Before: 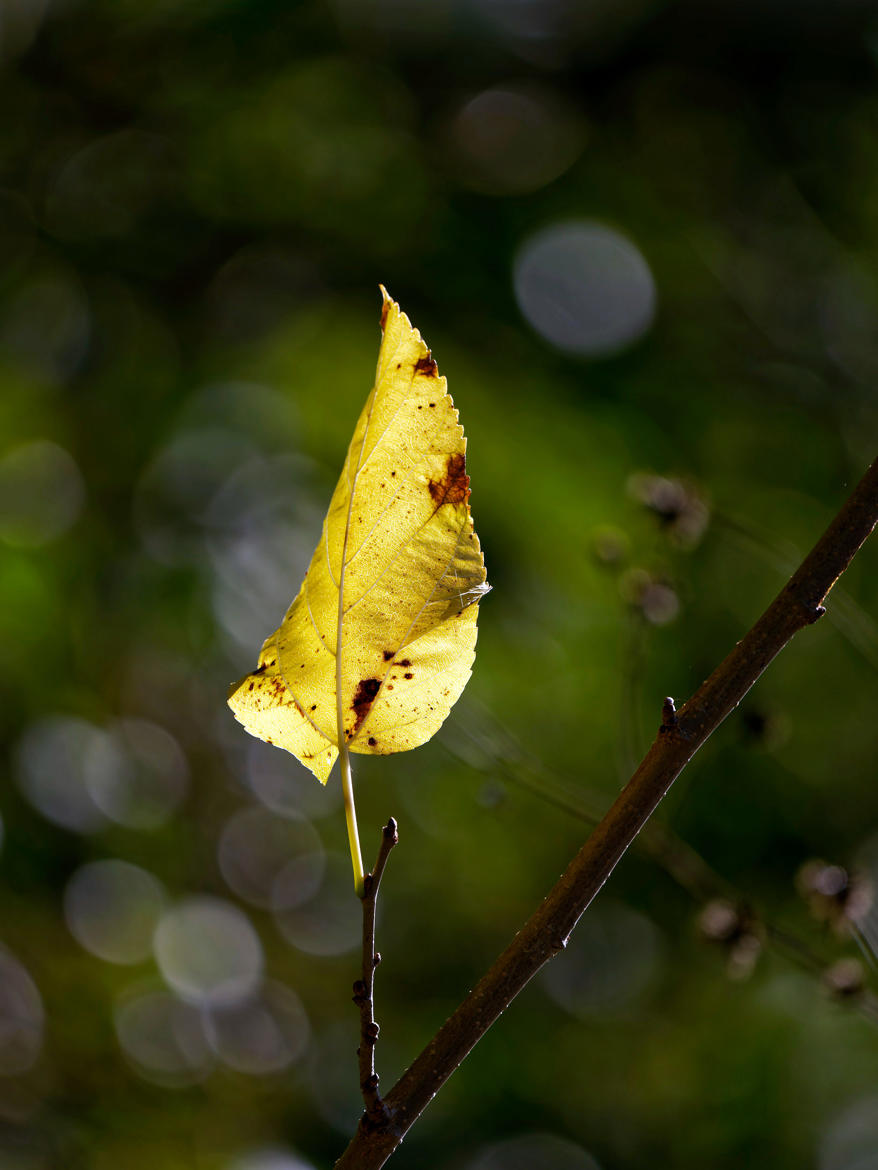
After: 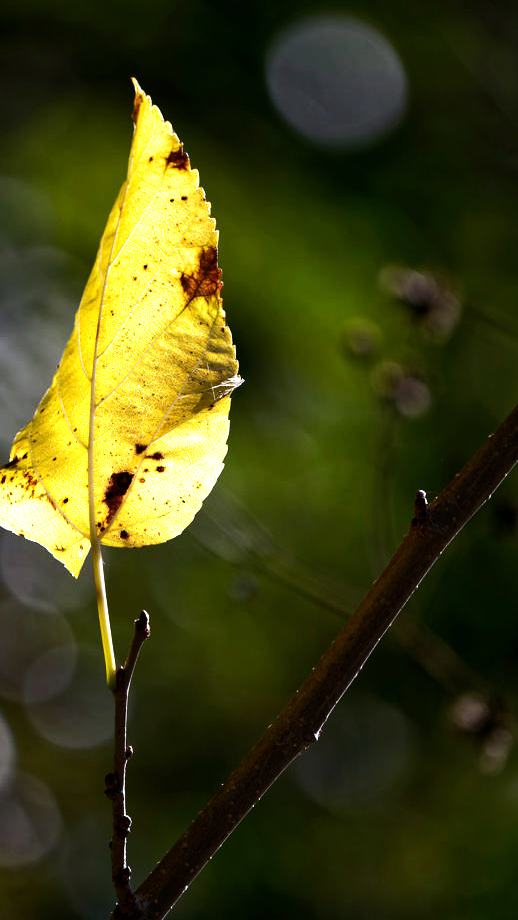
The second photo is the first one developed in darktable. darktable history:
tone equalizer: -8 EV -0.75 EV, -7 EV -0.7 EV, -6 EV -0.6 EV, -5 EV -0.4 EV, -3 EV 0.4 EV, -2 EV 0.6 EV, -1 EV 0.7 EV, +0 EV 0.75 EV, edges refinement/feathering 500, mask exposure compensation -1.57 EV, preserve details no
crop and rotate: left 28.256%, top 17.734%, right 12.656%, bottom 3.573%
